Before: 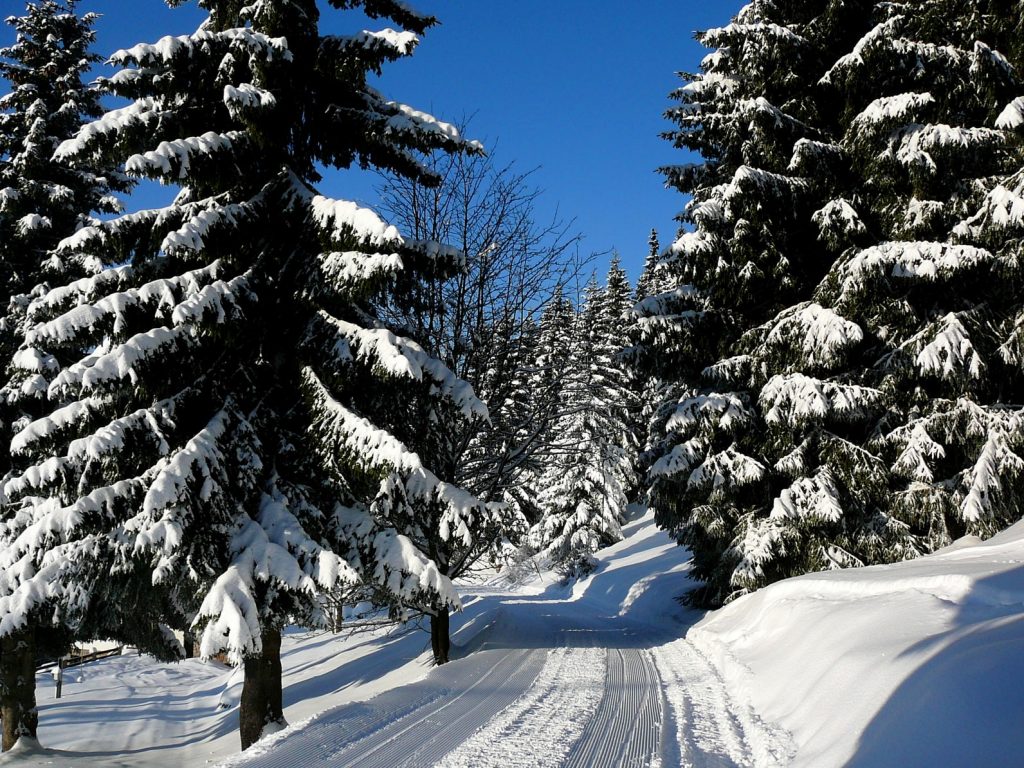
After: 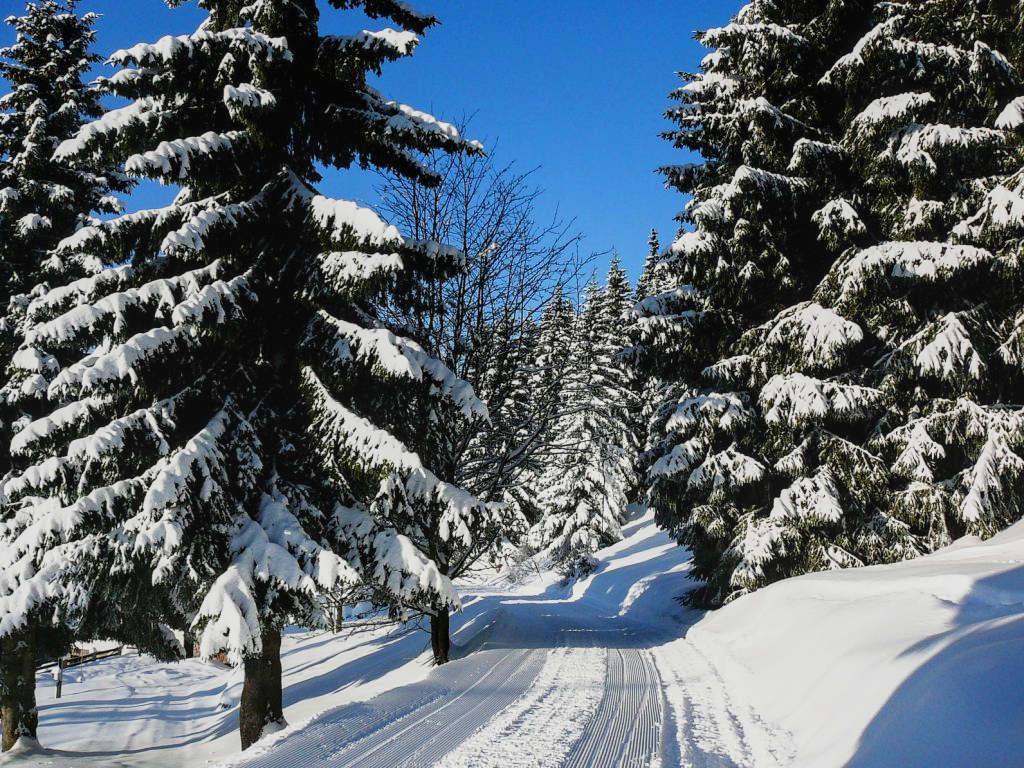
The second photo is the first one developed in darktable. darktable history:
base curve: curves: ch0 [(0, 0) (0.088, 0.125) (0.176, 0.251) (0.354, 0.501) (0.613, 0.749) (1, 0.877)], preserve colors none
local contrast: detail 110%
